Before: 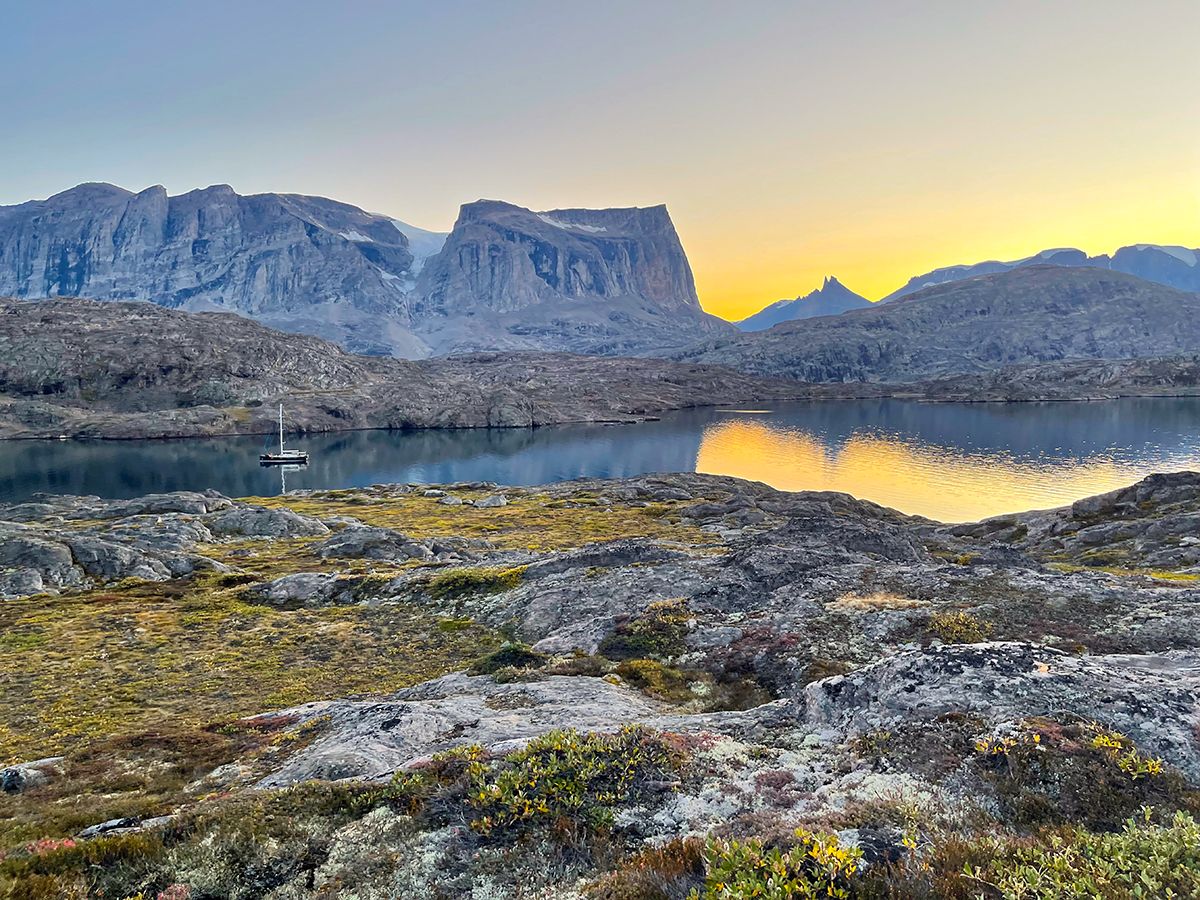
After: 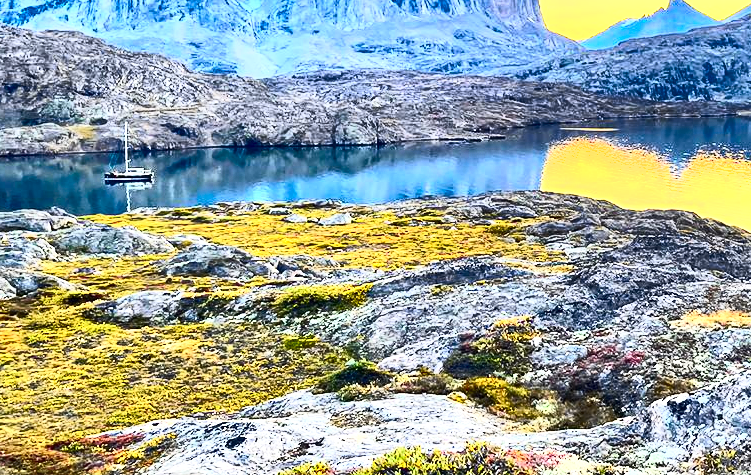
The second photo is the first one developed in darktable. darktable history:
crop: left 12.961%, top 31.385%, right 24.444%, bottom 15.728%
shadows and highlights: shadows 30.62, highlights -62.58, soften with gaussian
tone curve: curves: ch0 [(0, 0) (0.187, 0.12) (0.384, 0.363) (0.577, 0.681) (0.735, 0.881) (0.864, 0.959) (1, 0.987)]; ch1 [(0, 0) (0.402, 0.36) (0.476, 0.466) (0.501, 0.501) (0.518, 0.514) (0.564, 0.614) (0.614, 0.664) (0.741, 0.829) (1, 1)]; ch2 [(0, 0) (0.429, 0.387) (0.483, 0.481) (0.503, 0.501) (0.522, 0.533) (0.564, 0.605) (0.615, 0.697) (0.702, 0.774) (1, 0.895)], color space Lab, independent channels, preserve colors none
exposure: exposure 1.233 EV, compensate highlight preservation false
